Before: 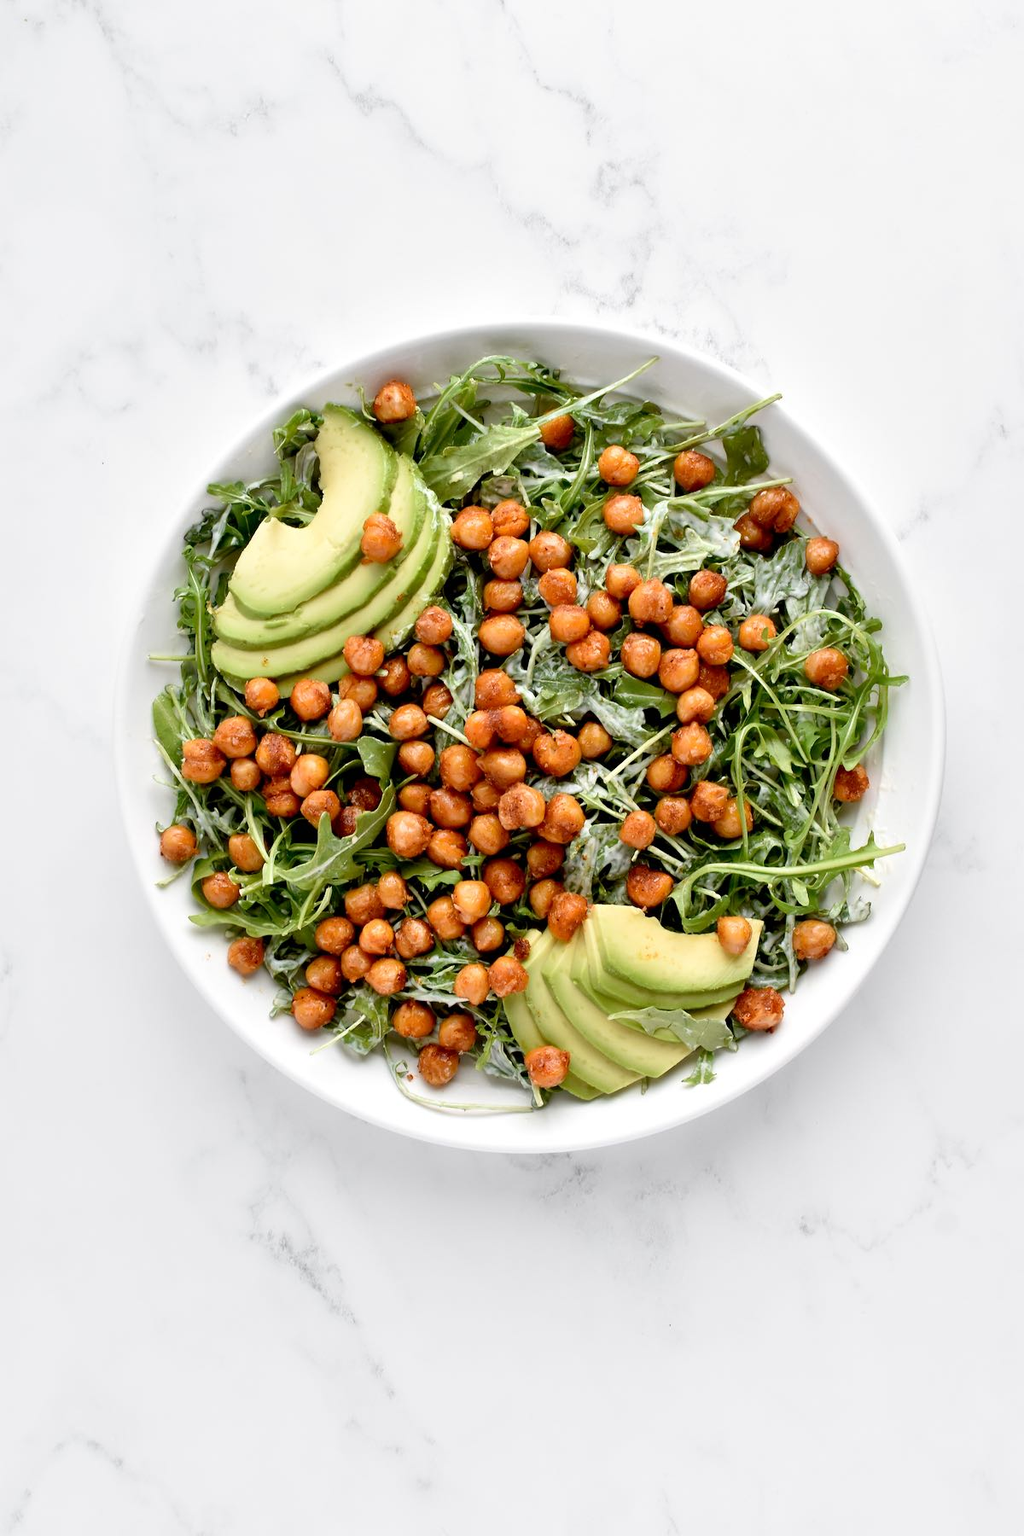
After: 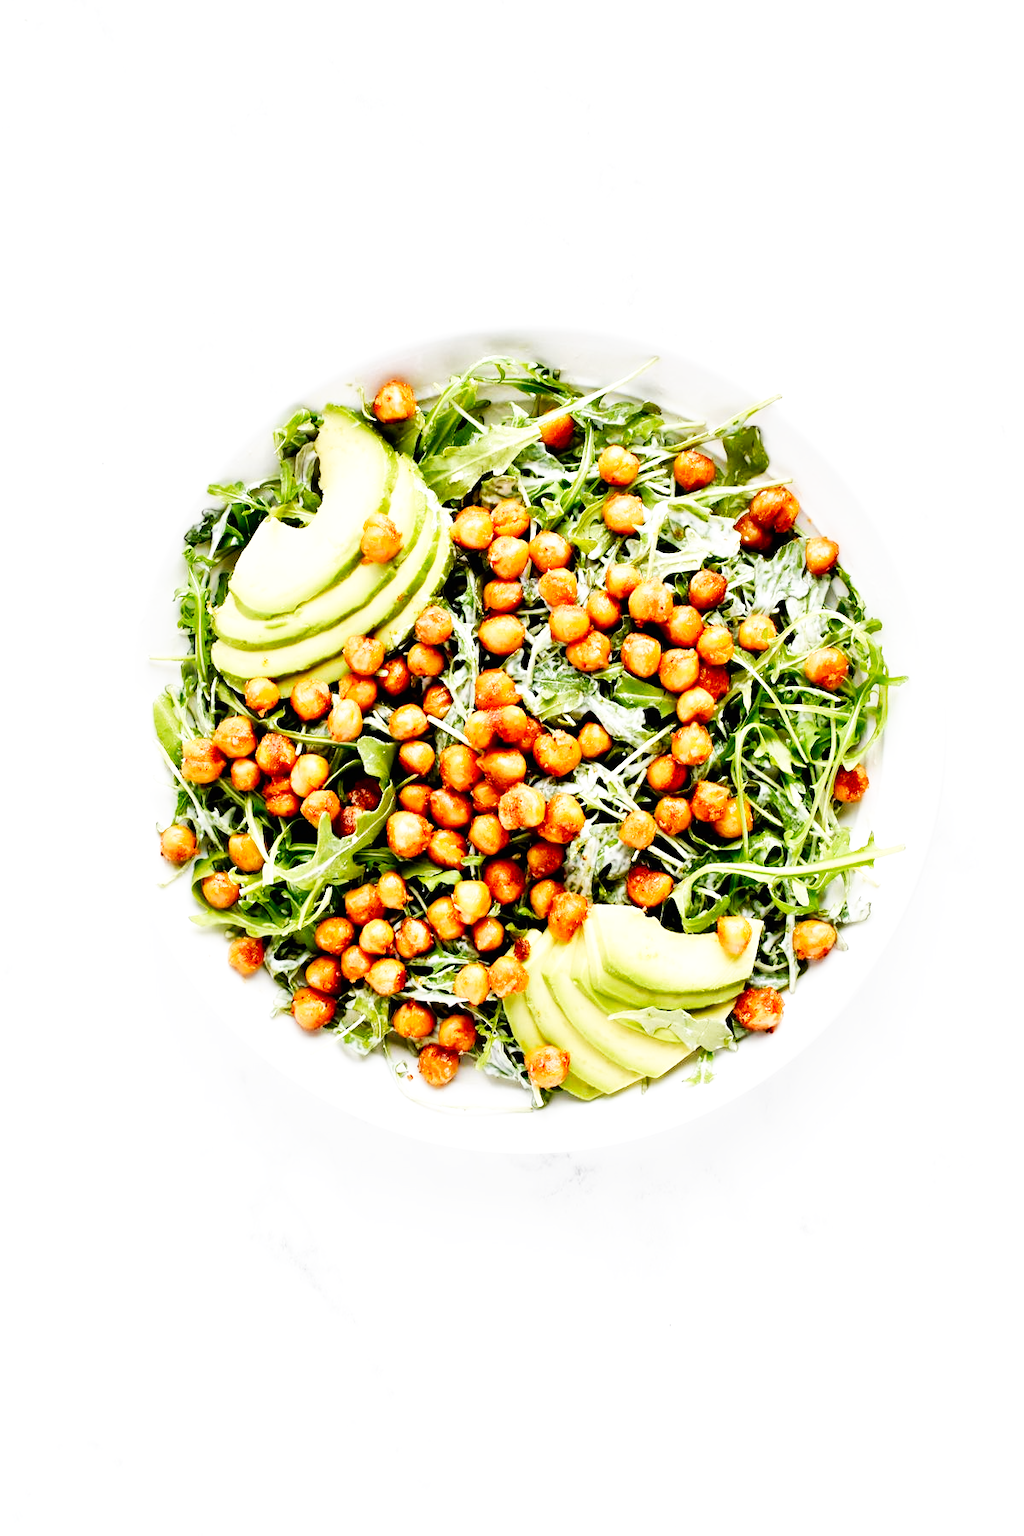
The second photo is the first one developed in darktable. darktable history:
base curve: curves: ch0 [(0, 0) (0.007, 0.004) (0.027, 0.03) (0.046, 0.07) (0.207, 0.54) (0.442, 0.872) (0.673, 0.972) (1, 1)], preserve colors none
levels: levels [0, 0.498, 0.996]
